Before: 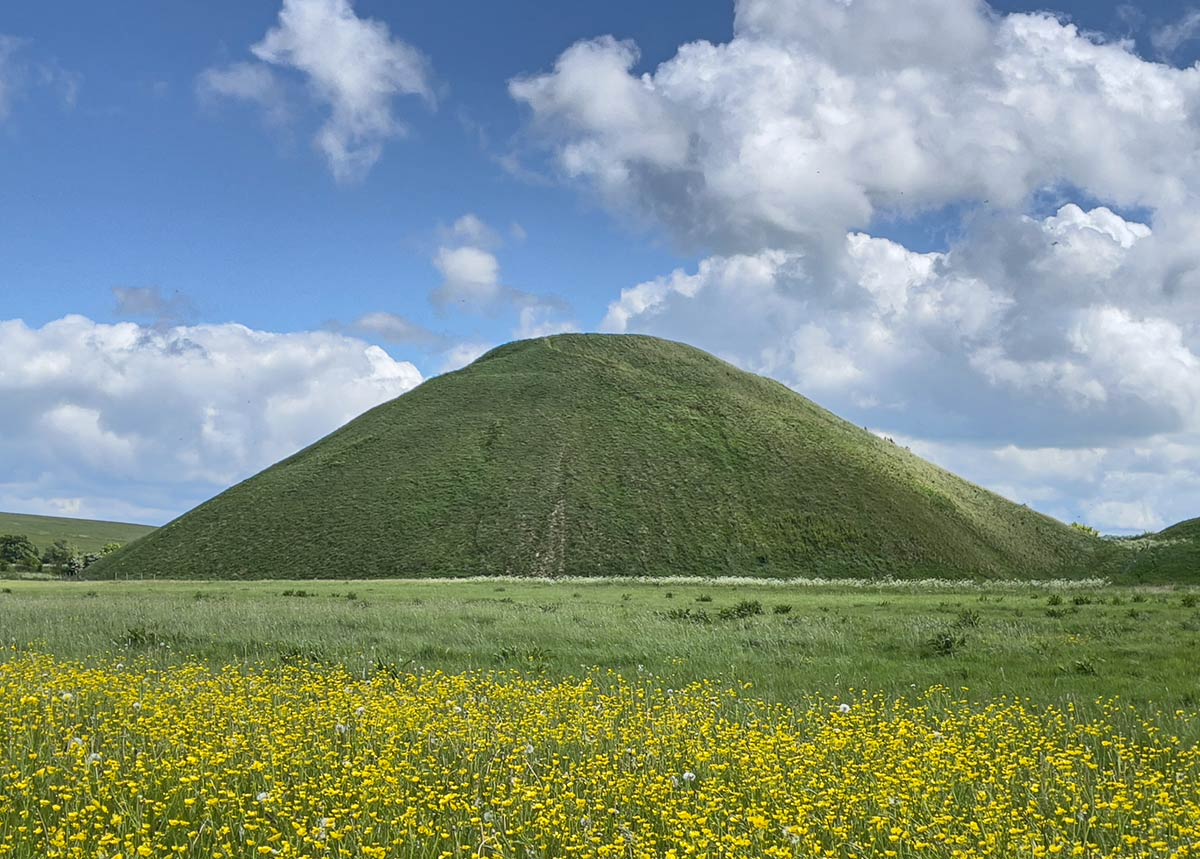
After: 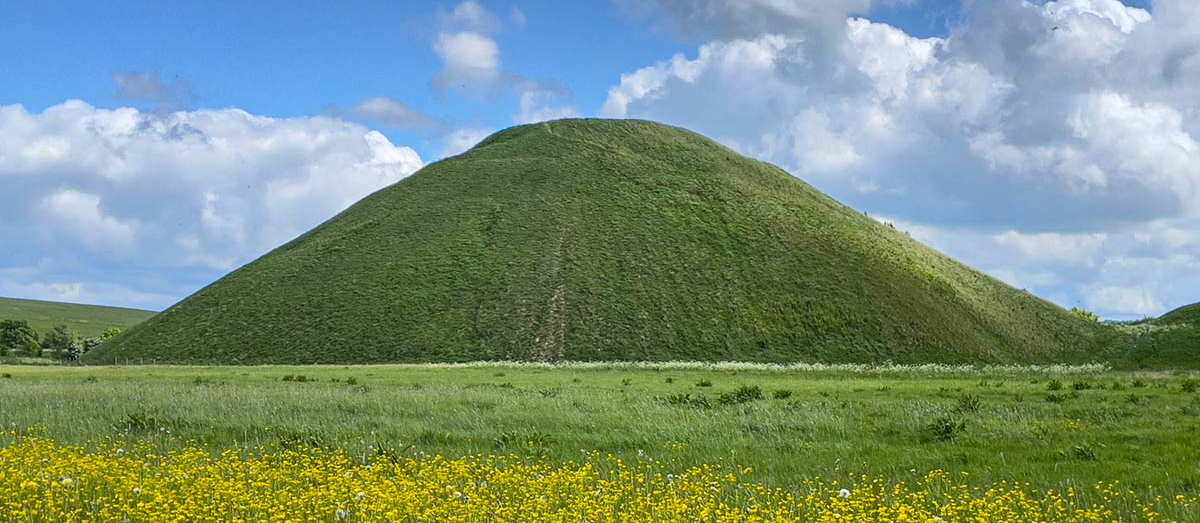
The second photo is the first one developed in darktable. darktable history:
crop and rotate: top 25.064%, bottom 14.038%
color balance rgb: perceptual saturation grading › global saturation 19.554%, global vibrance 20%
